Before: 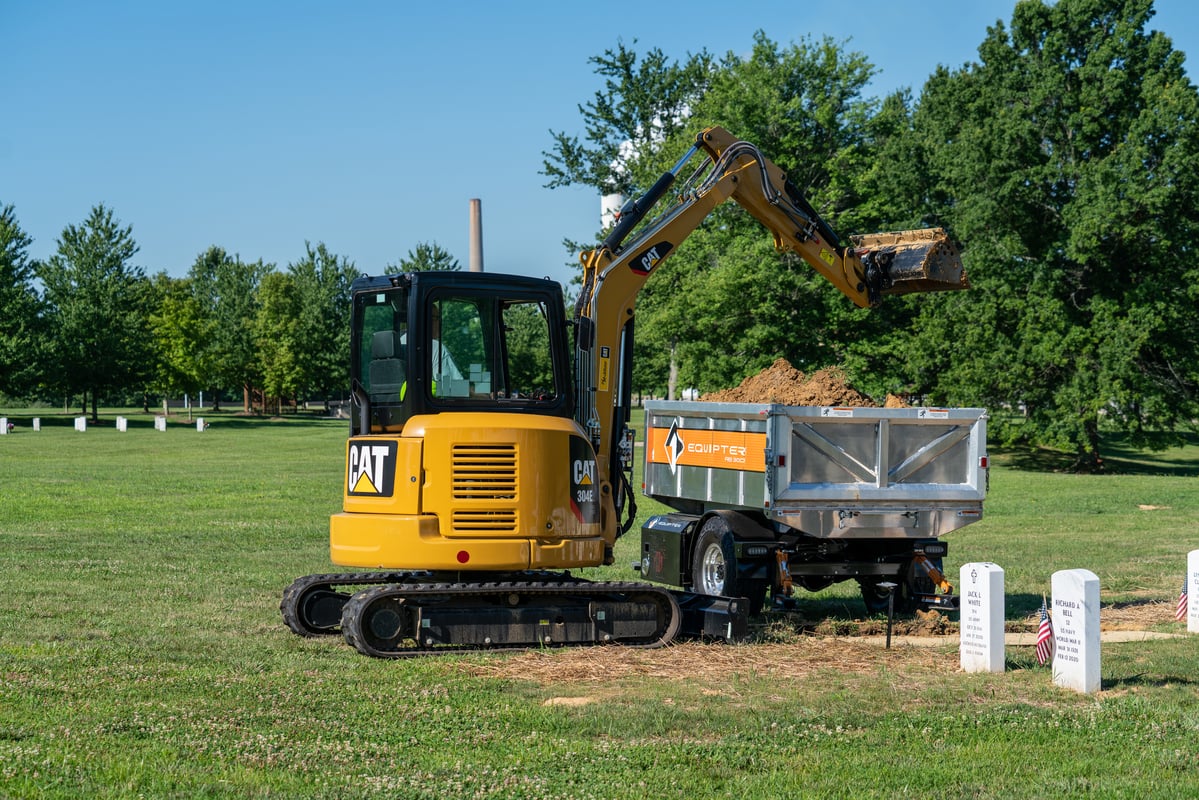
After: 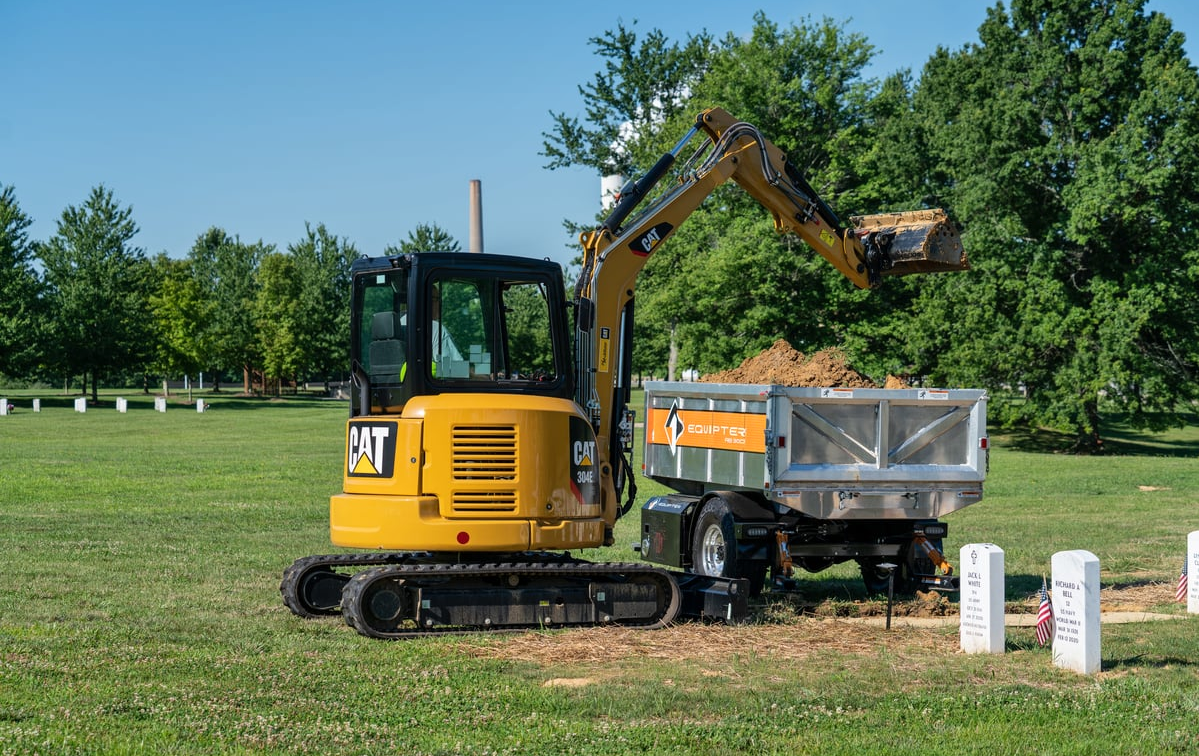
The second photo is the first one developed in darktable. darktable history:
shadows and highlights: shadows 49, highlights -41, soften with gaussian
crop and rotate: top 2.479%, bottom 3.018%
